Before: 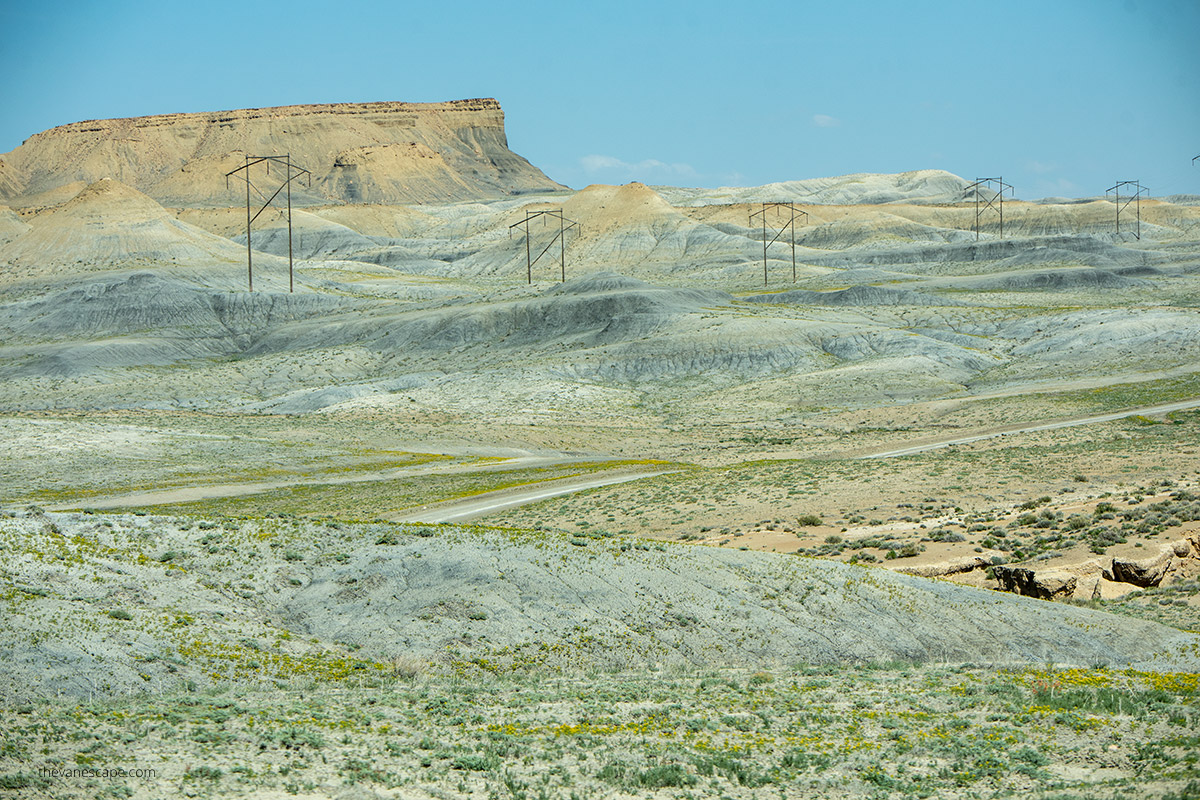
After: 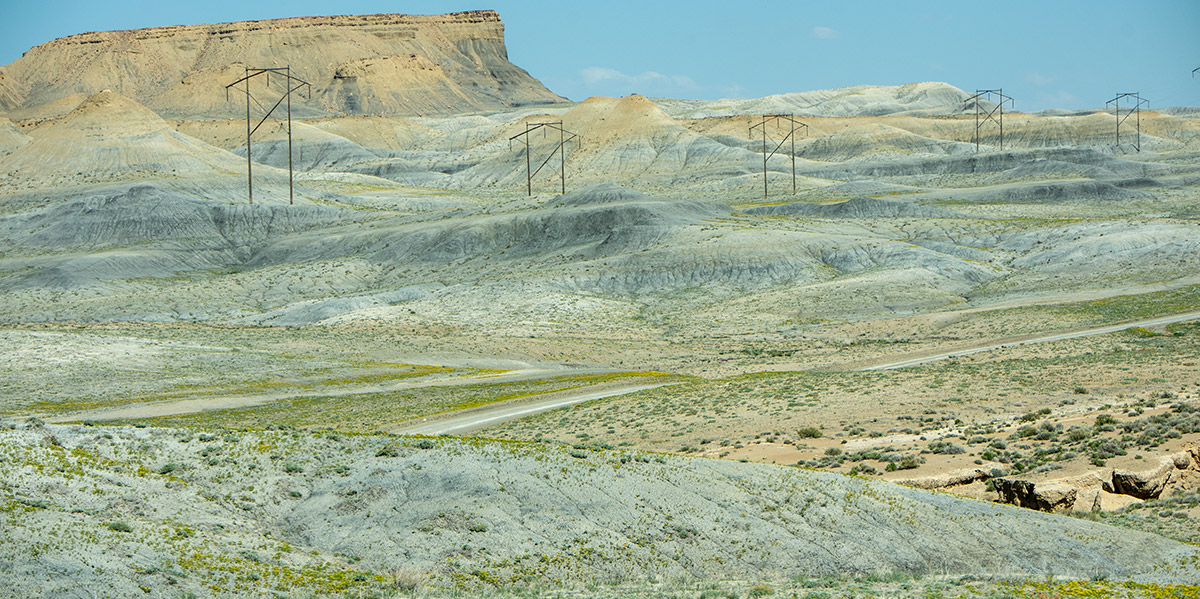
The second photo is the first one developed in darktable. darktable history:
crop: top 11.063%, bottom 13.941%
